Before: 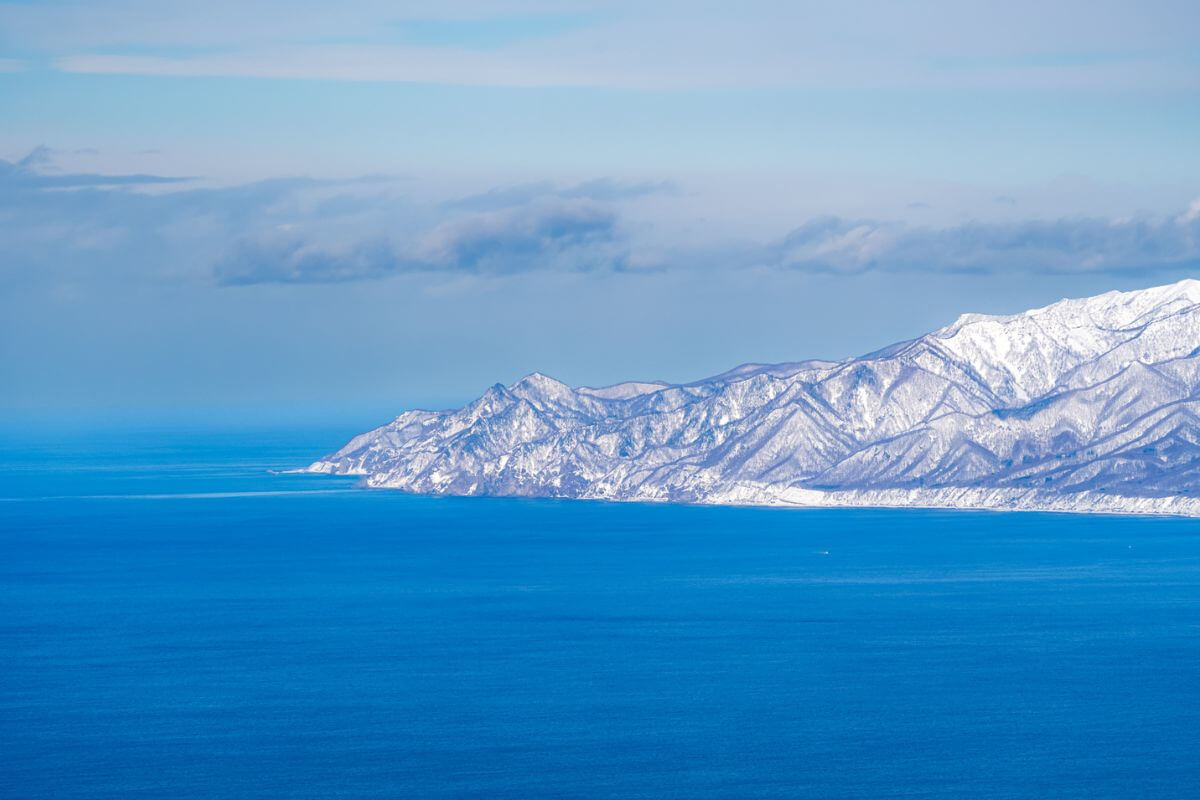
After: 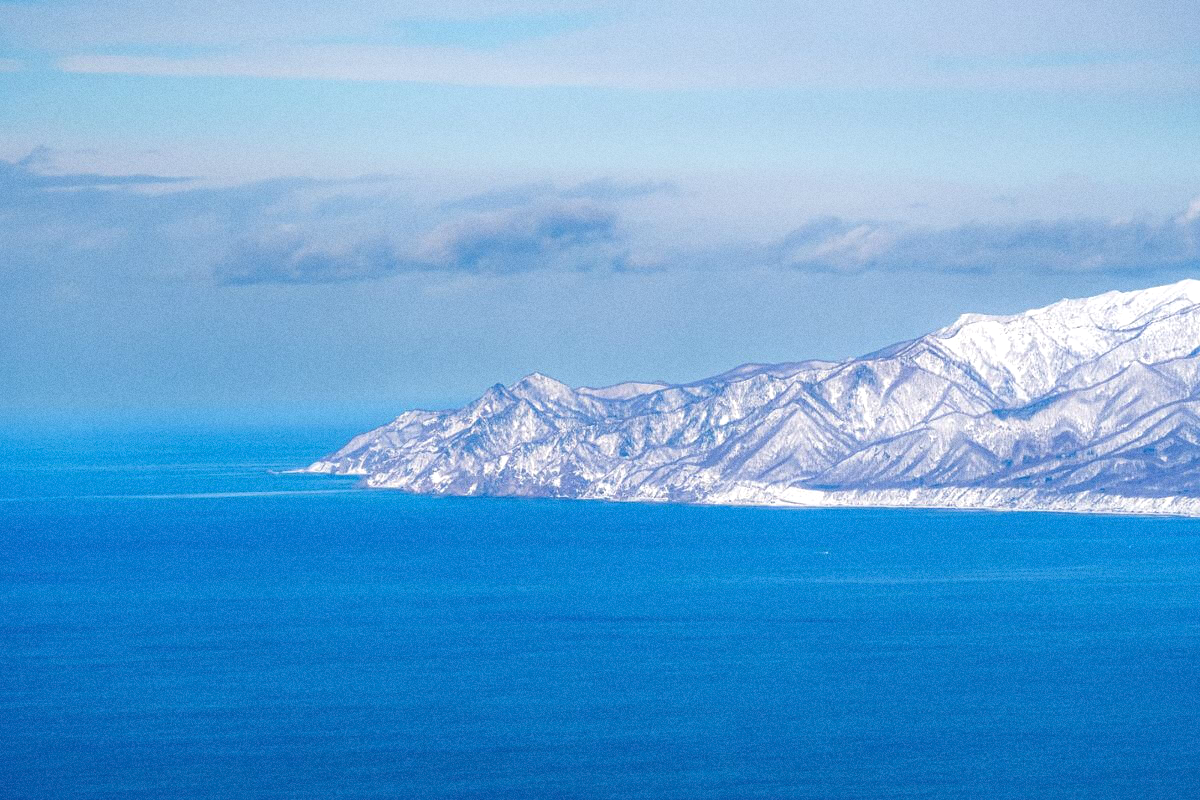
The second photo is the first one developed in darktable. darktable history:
grain: coarseness 0.47 ISO
exposure: exposure 0.207 EV, compensate highlight preservation false
